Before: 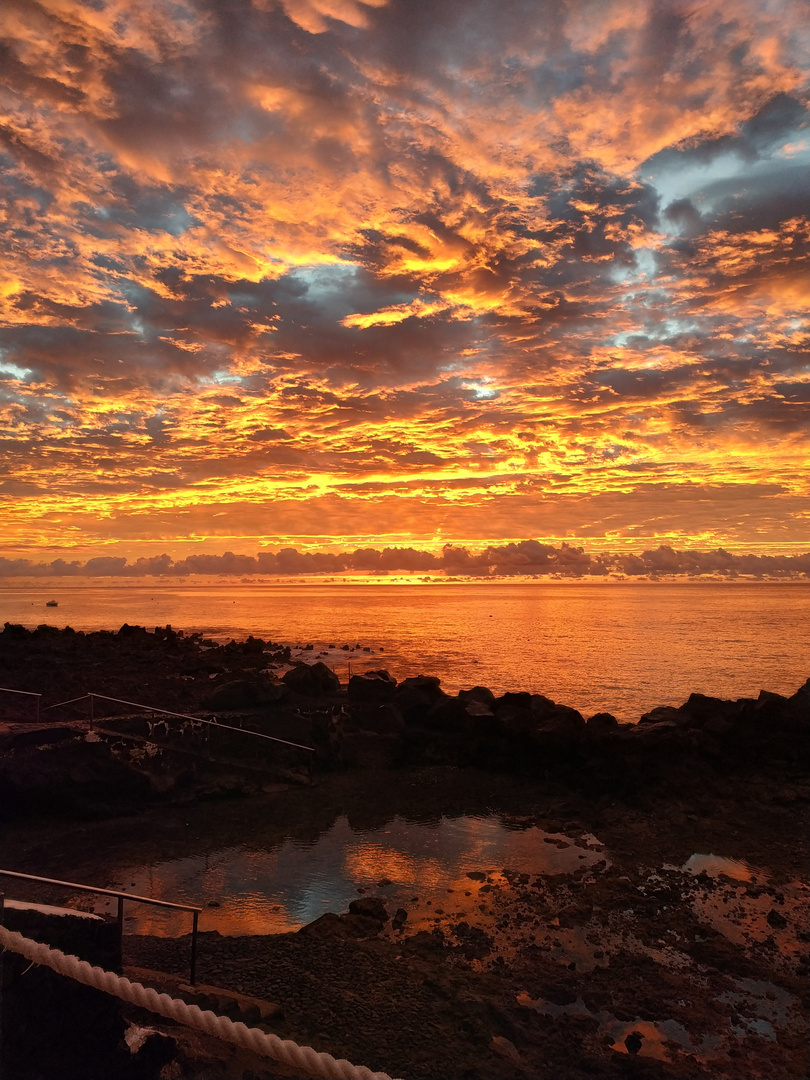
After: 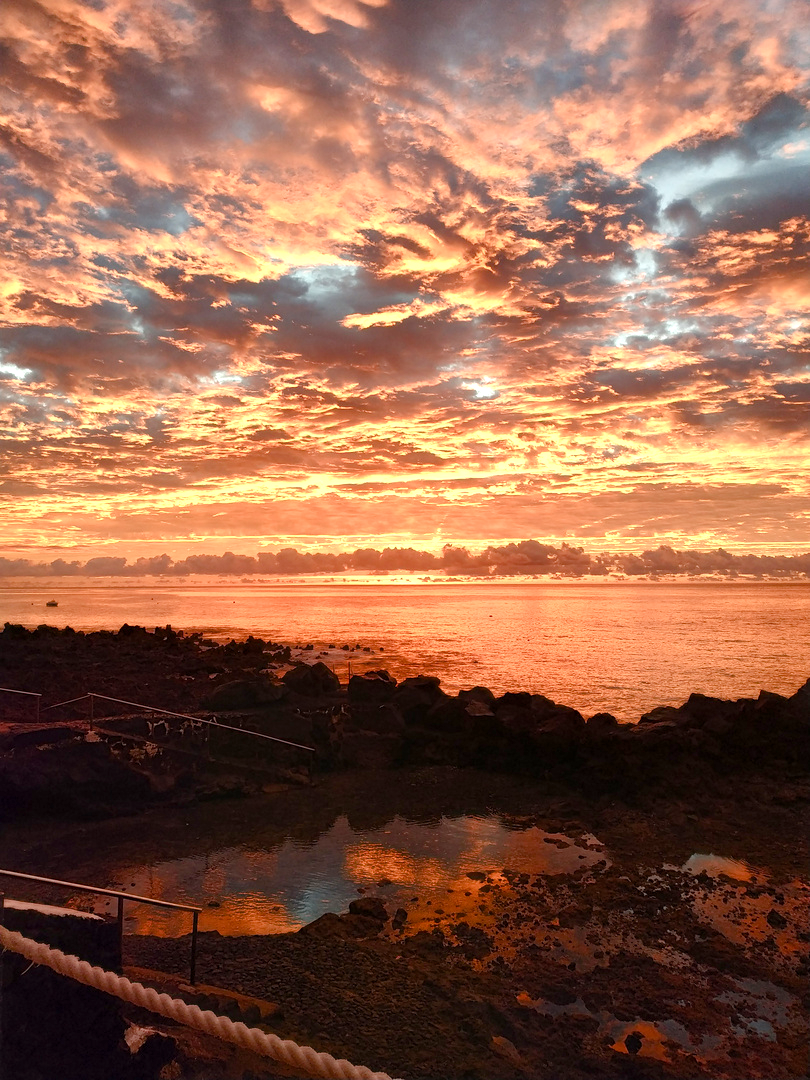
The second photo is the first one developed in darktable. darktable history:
exposure: exposure 0.661 EV, compensate highlight preservation false
color balance rgb: perceptual saturation grading › global saturation 20%, perceptual saturation grading › highlights -50%, perceptual saturation grading › shadows 30%
